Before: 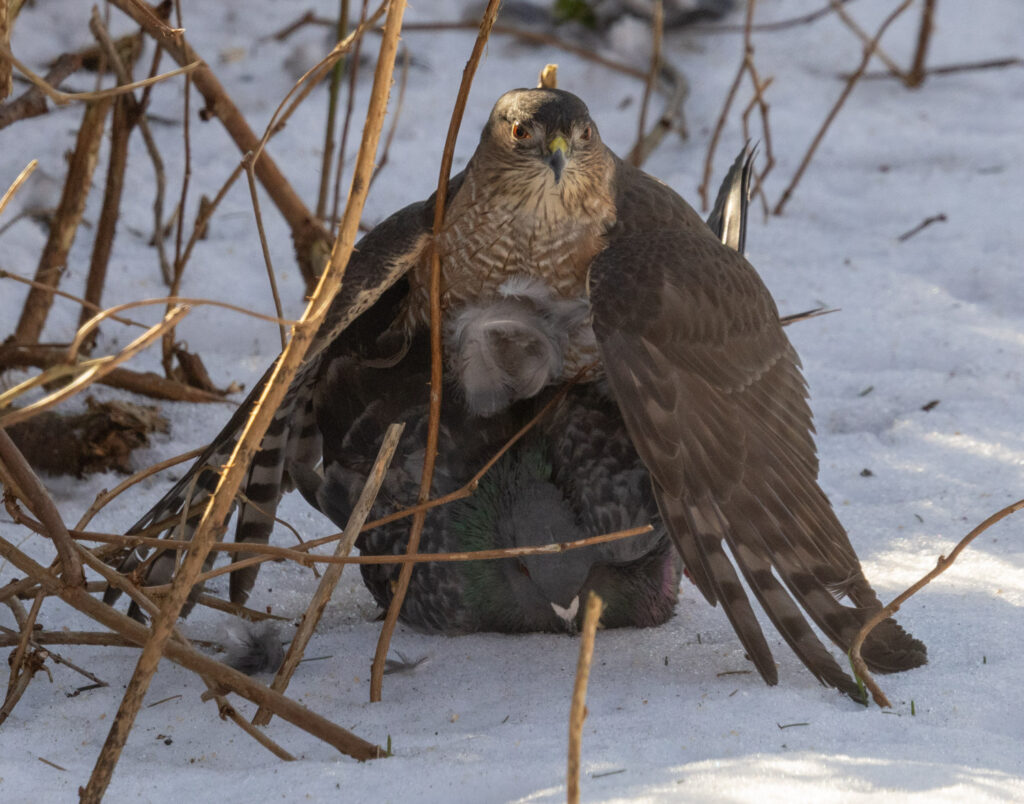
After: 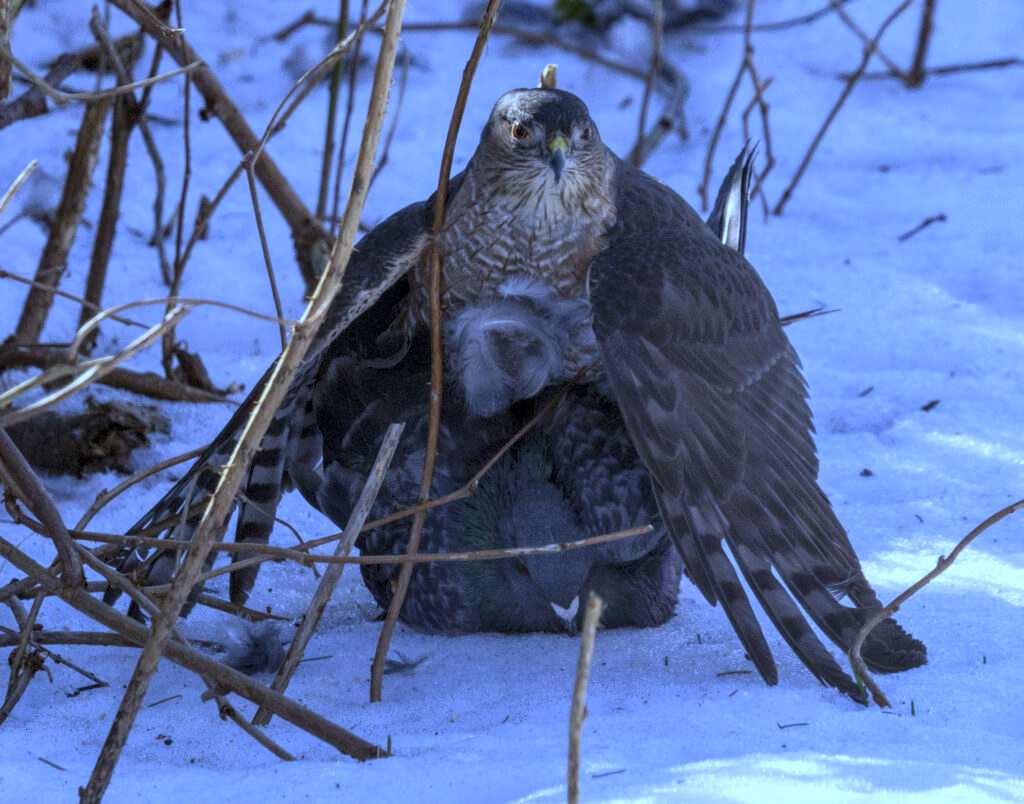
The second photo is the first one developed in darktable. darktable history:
white balance: red 0.766, blue 1.537
local contrast: highlights 100%, shadows 100%, detail 131%, midtone range 0.2
